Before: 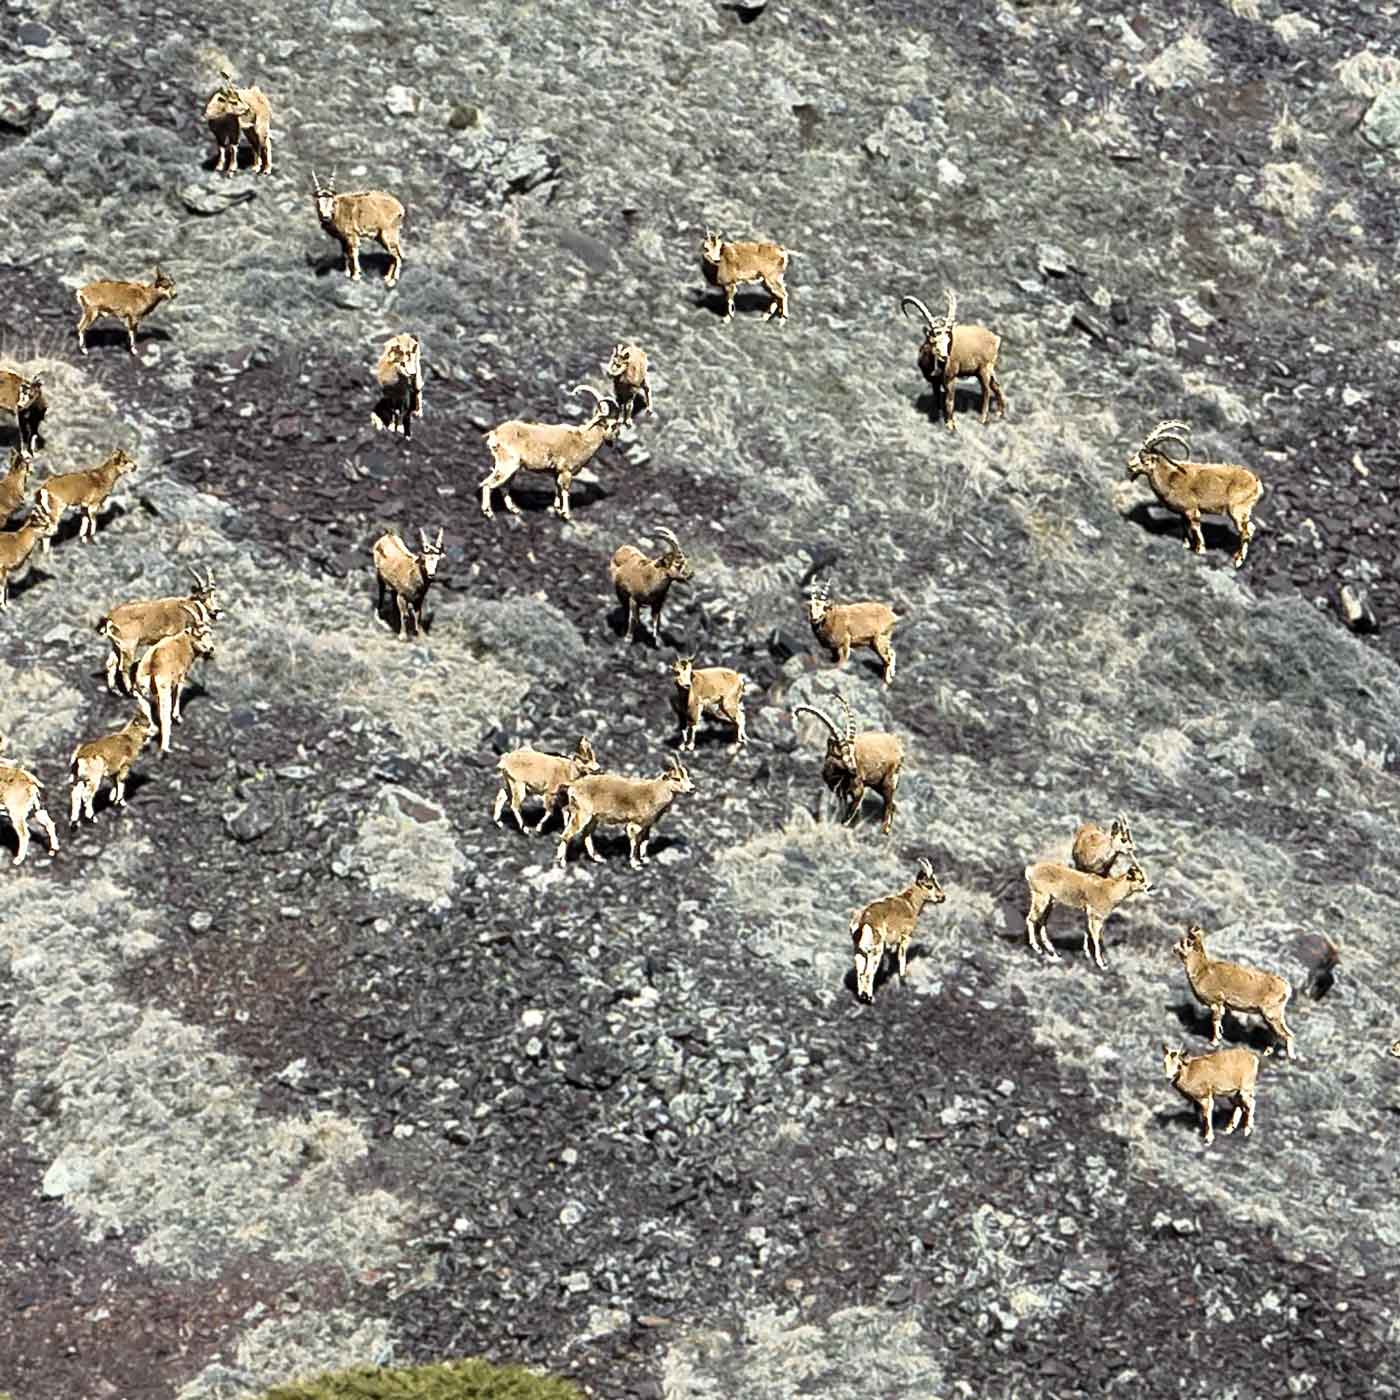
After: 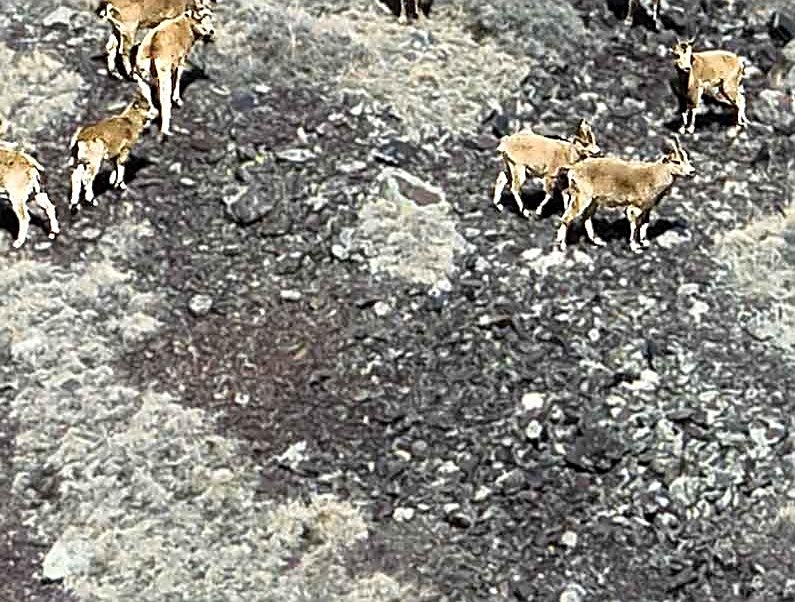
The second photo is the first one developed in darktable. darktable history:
sharpen: on, module defaults
crop: top 44.093%, right 43.208%, bottom 12.906%
